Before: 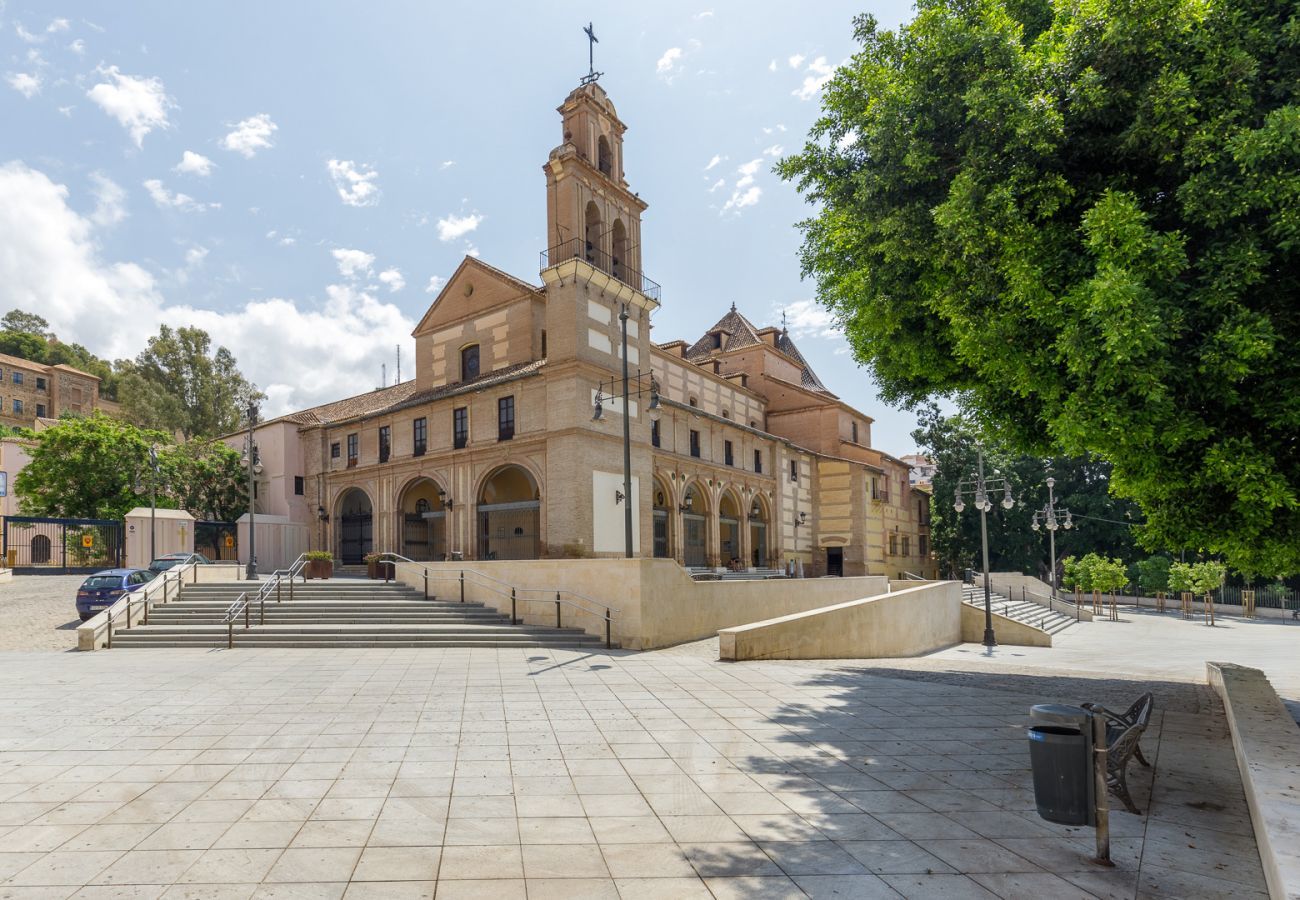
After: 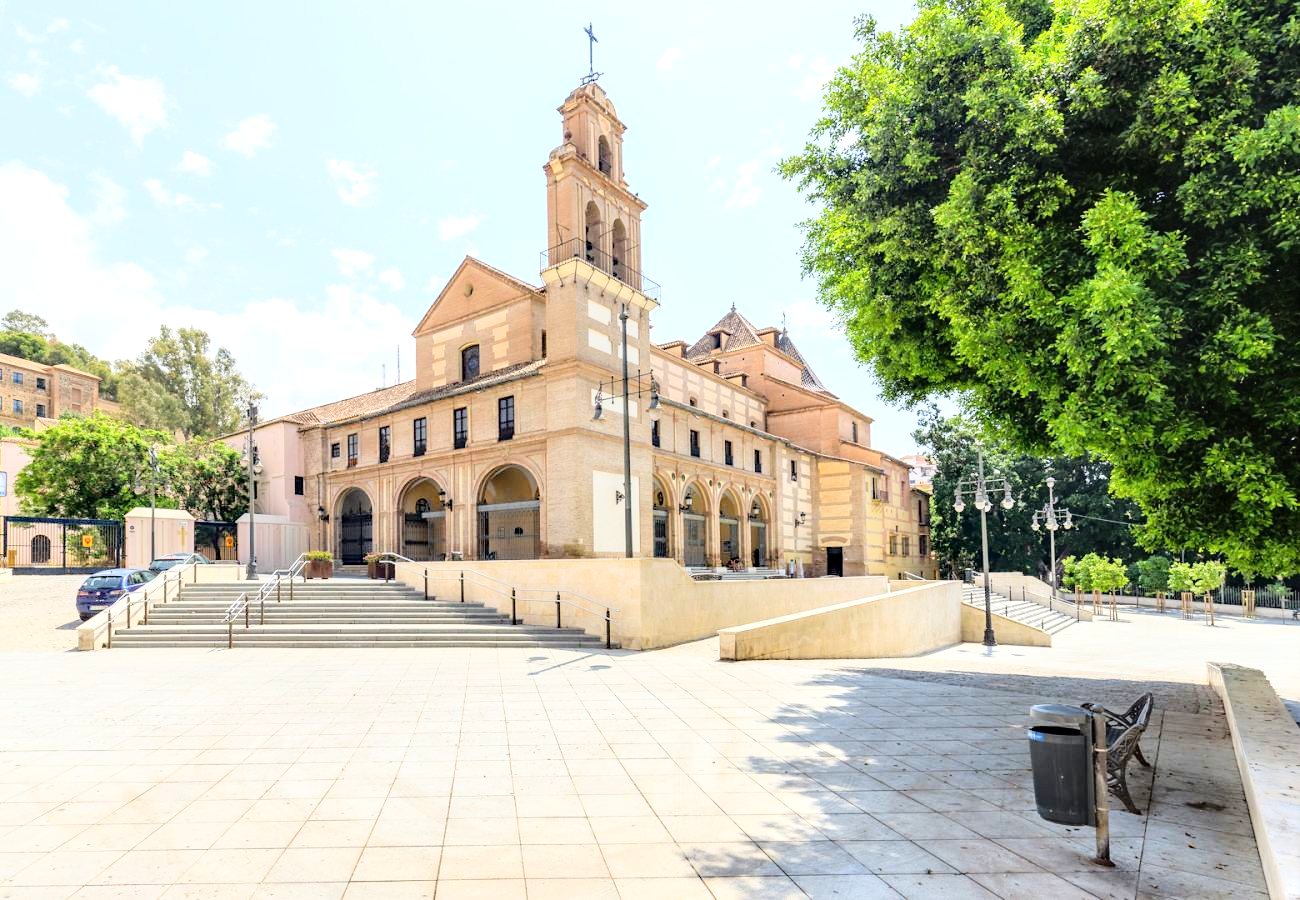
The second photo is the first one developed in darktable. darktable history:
base curve: curves: ch0 [(0, 0) (0.032, 0.037) (0.105, 0.228) (0.435, 0.76) (0.856, 0.983) (1, 1)], fusion 1
